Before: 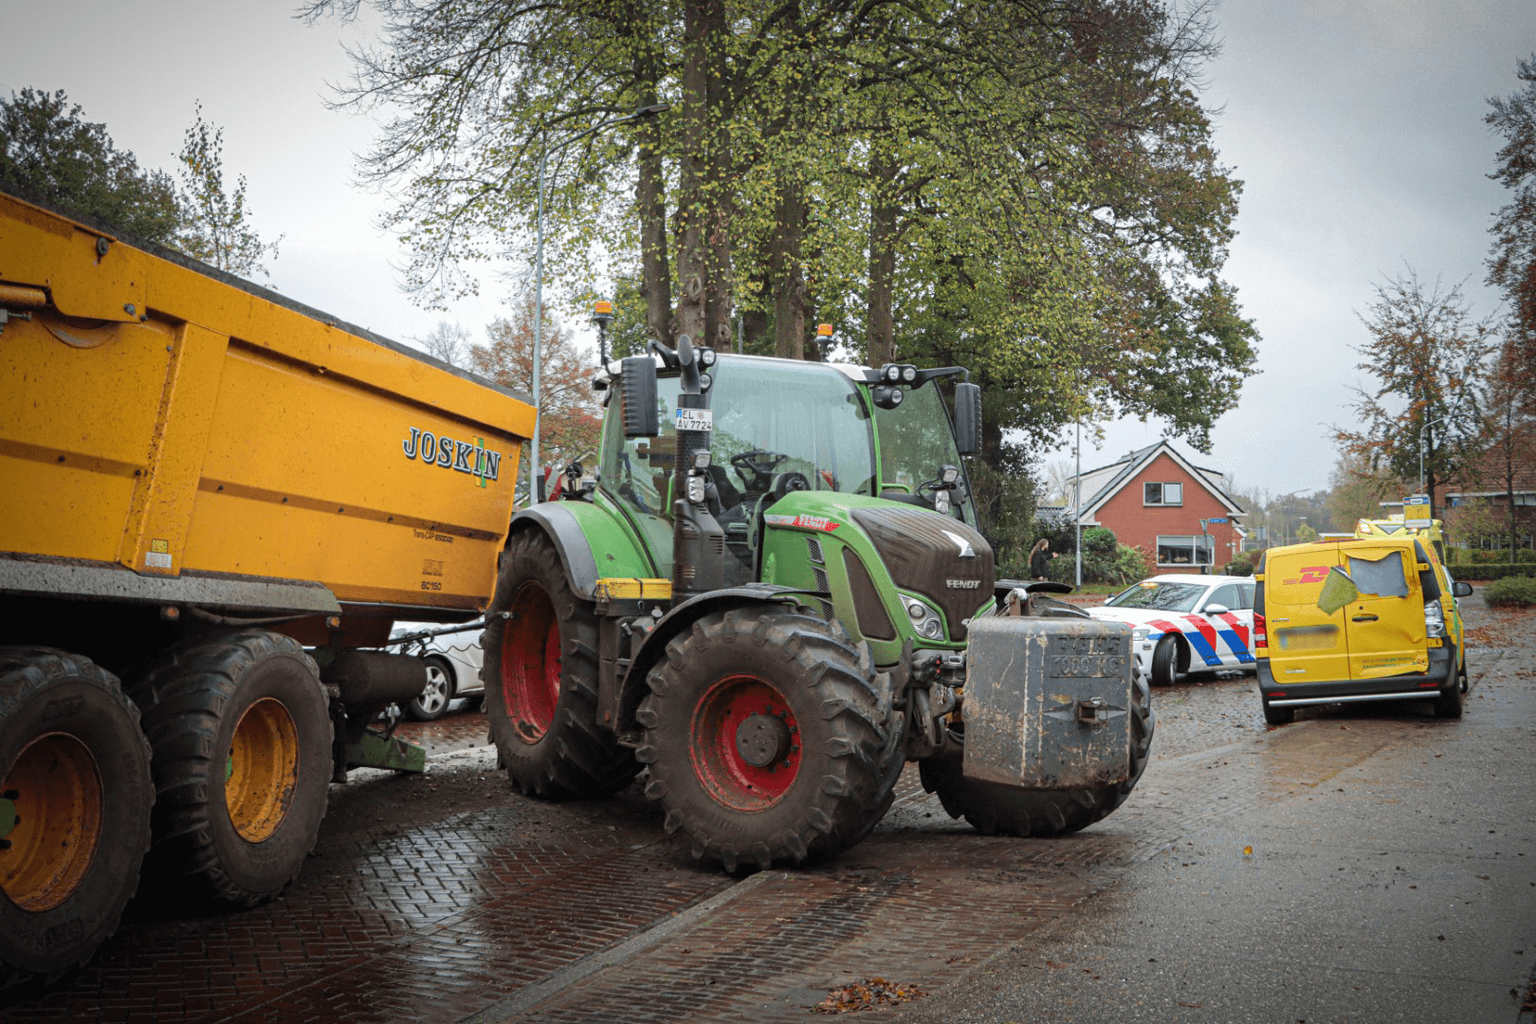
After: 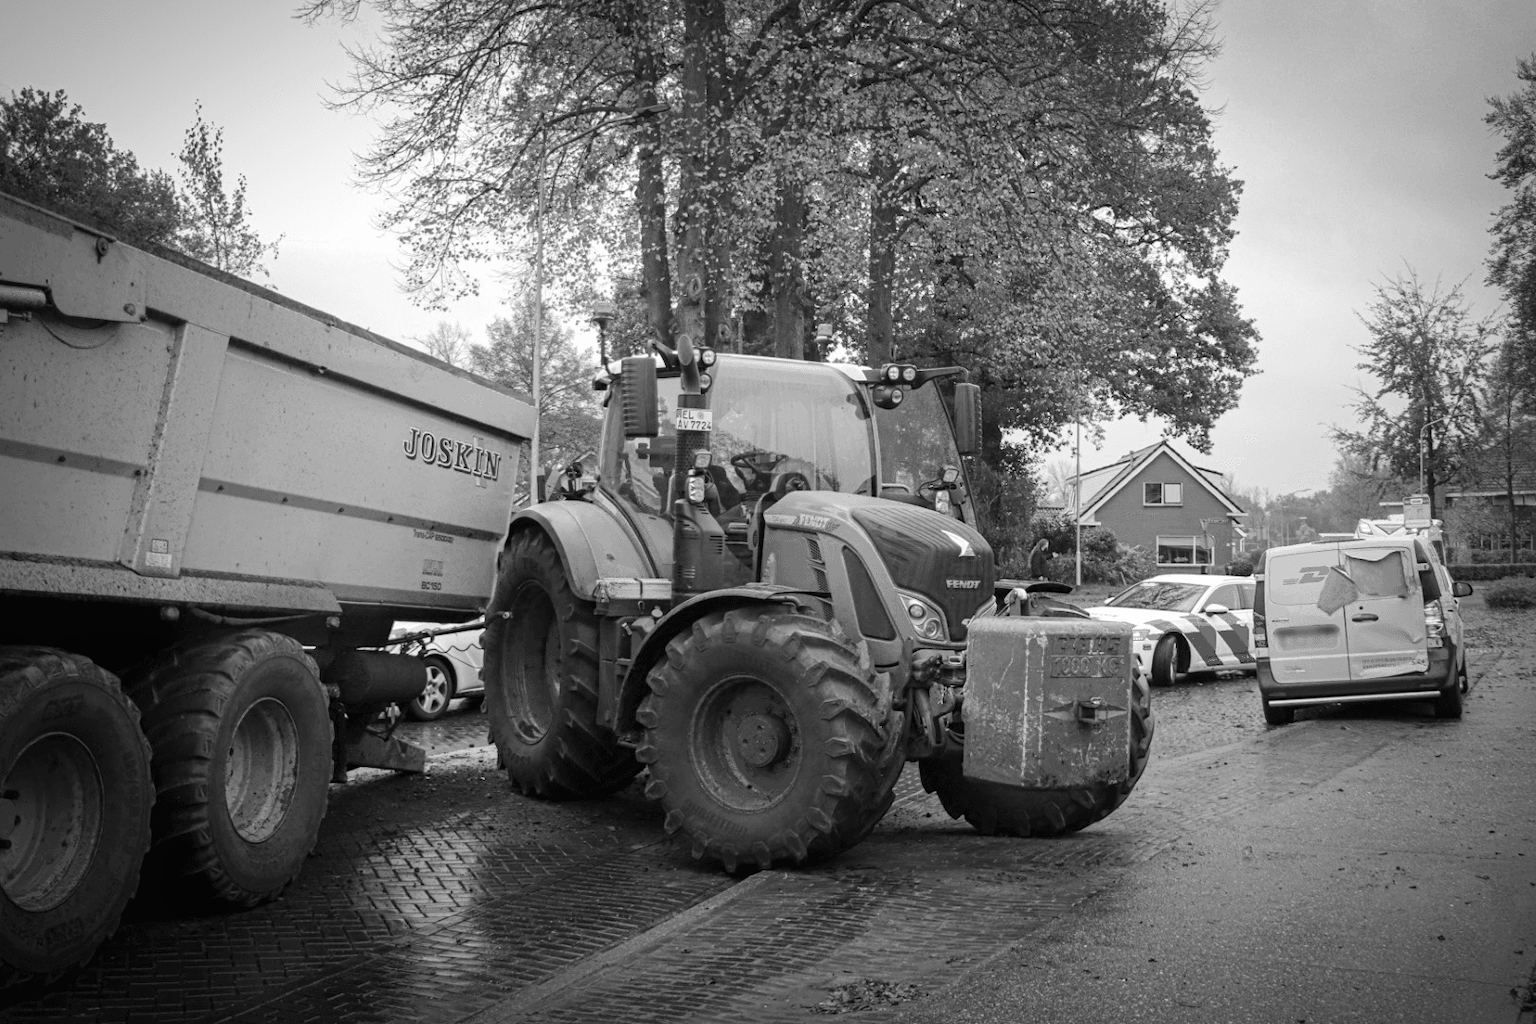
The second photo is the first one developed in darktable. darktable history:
color contrast: green-magenta contrast 0, blue-yellow contrast 0
tone equalizer: -8 EV -0.55 EV
